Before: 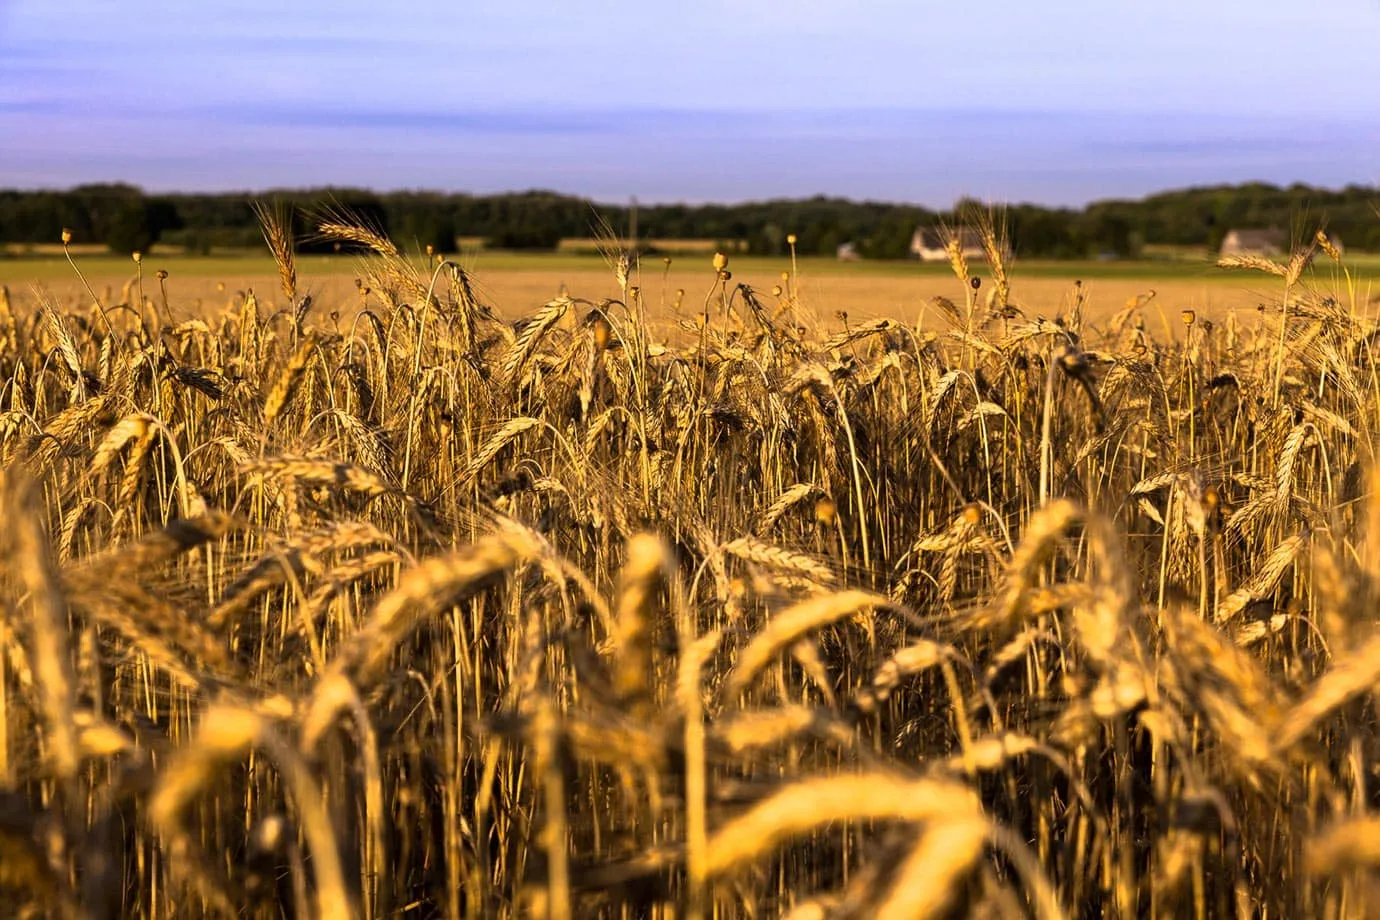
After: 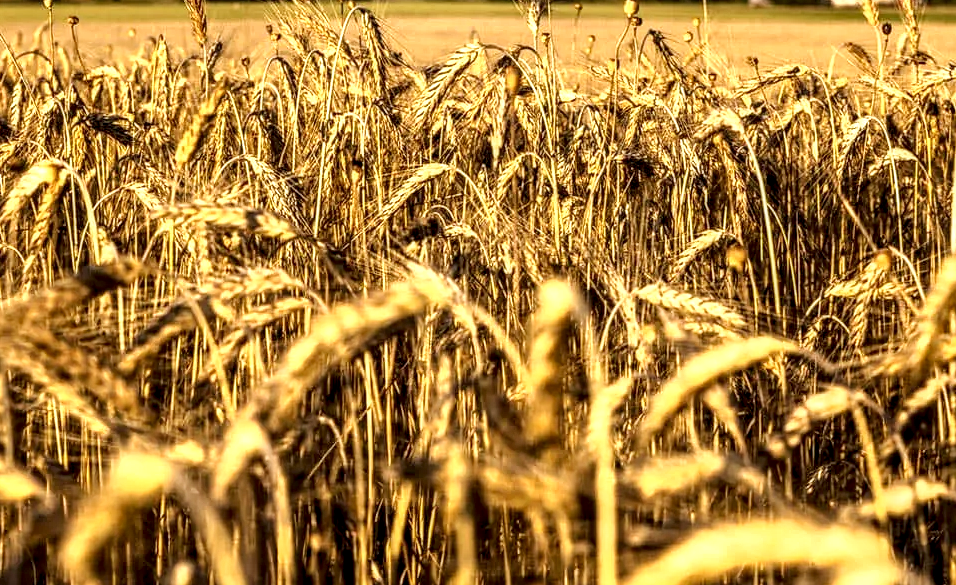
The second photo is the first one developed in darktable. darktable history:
local contrast: highlights 19%, detail 186%
base curve: curves: ch0 [(0, 0) (0.204, 0.334) (0.55, 0.733) (1, 1)], preserve colors none
crop: left 6.488%, top 27.668%, right 24.183%, bottom 8.656%
